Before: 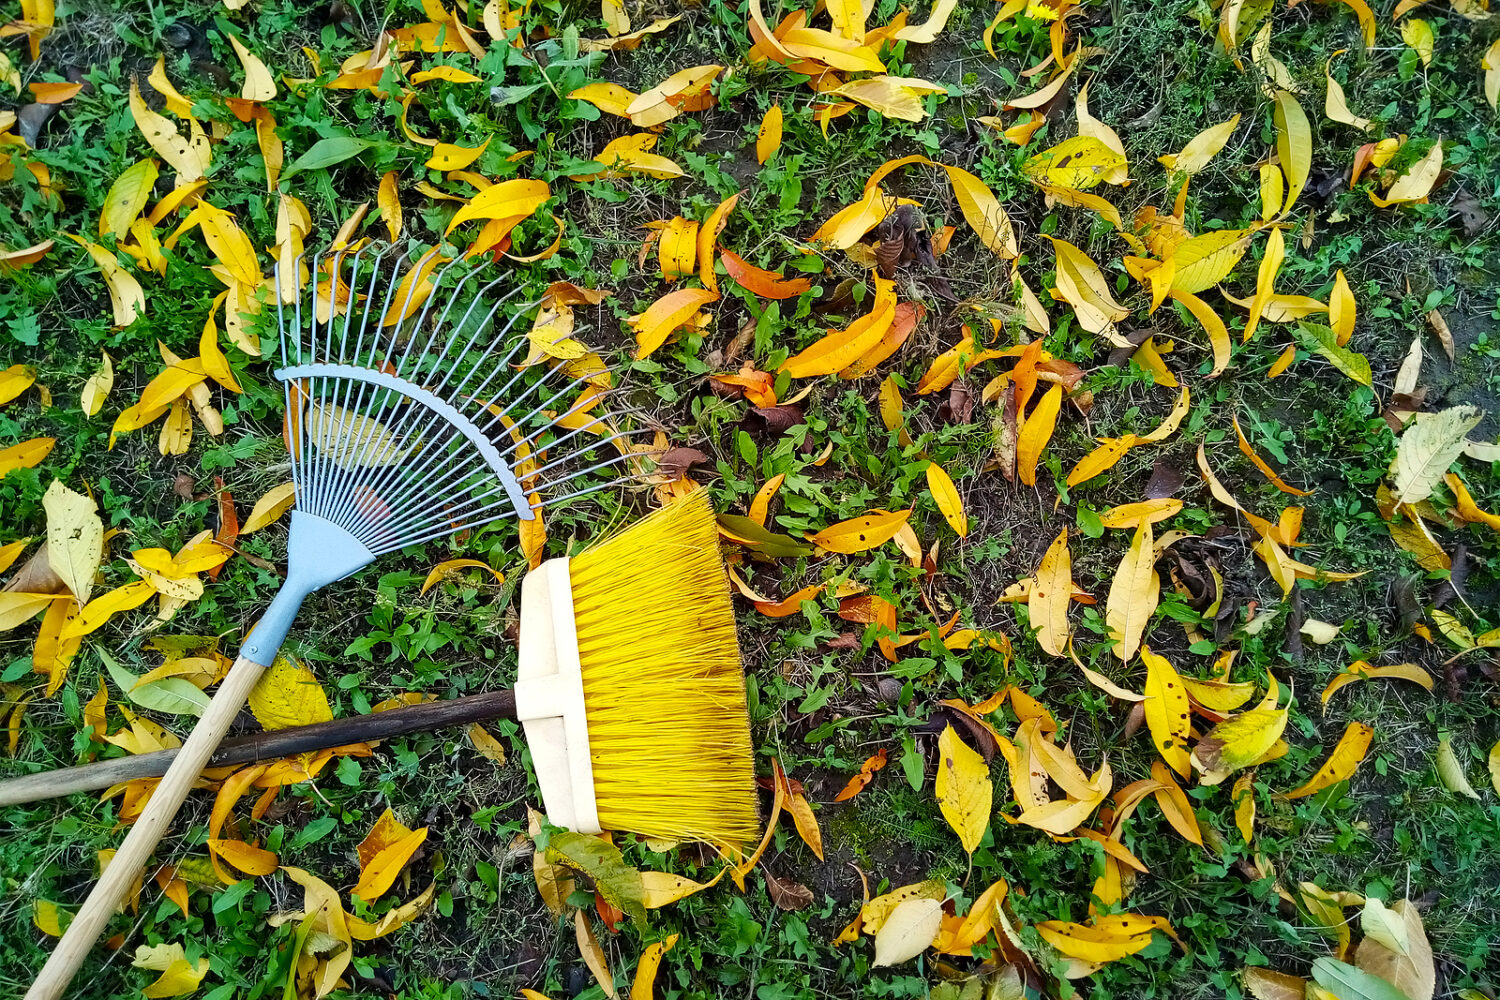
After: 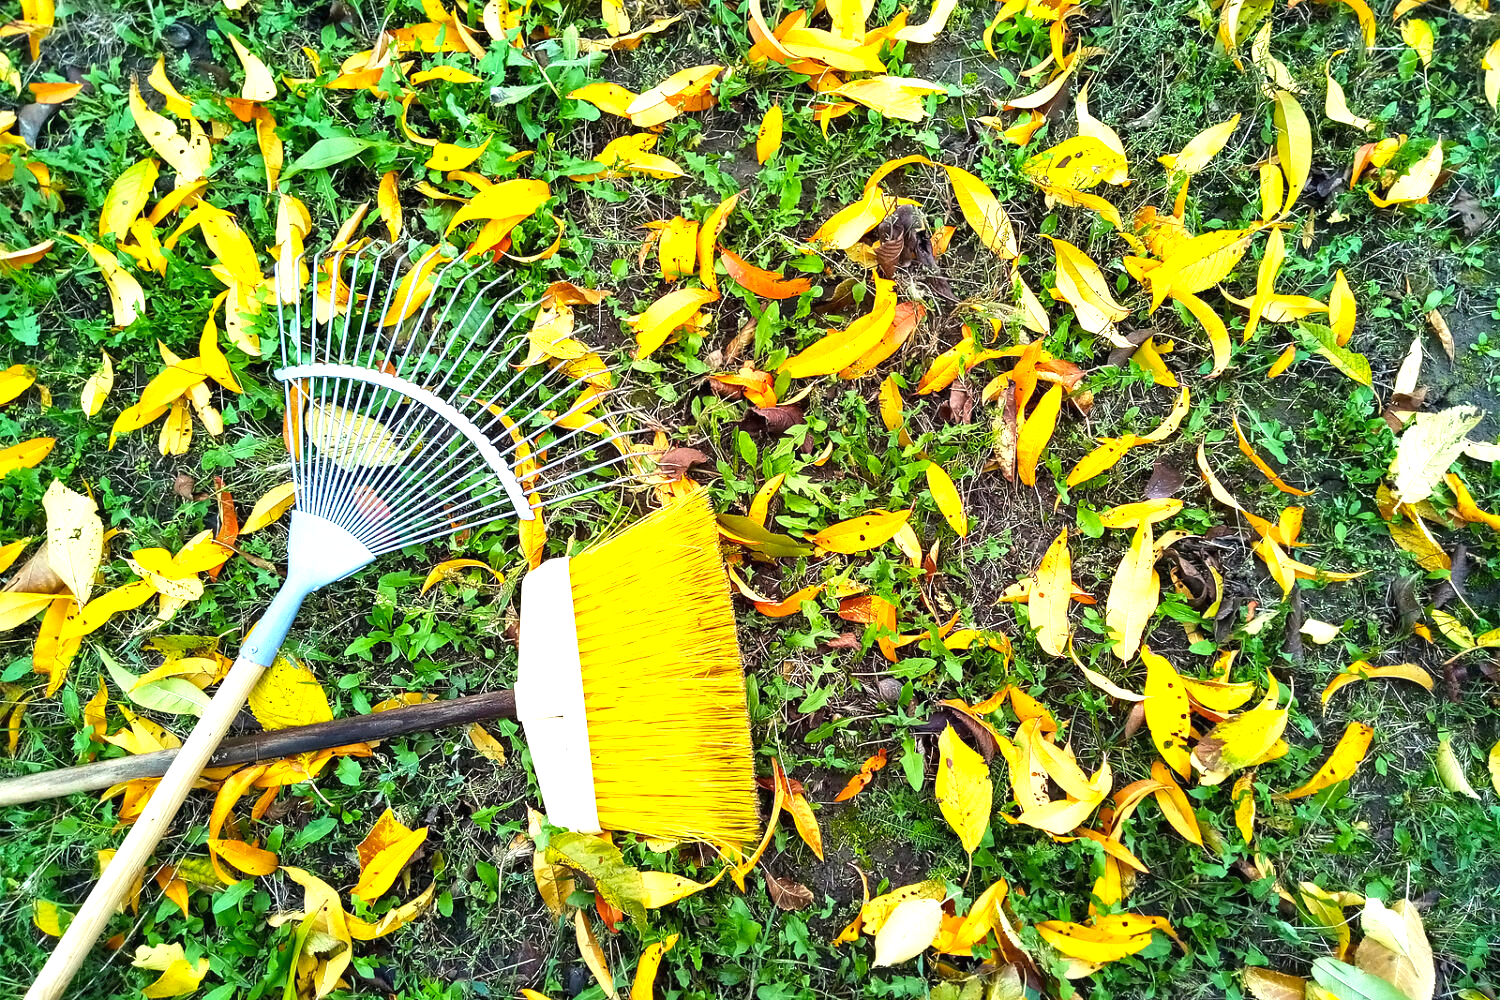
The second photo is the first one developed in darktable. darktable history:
color correction: highlights b* 3
exposure: black level correction 0, exposure 1.1 EV, compensate highlight preservation false
